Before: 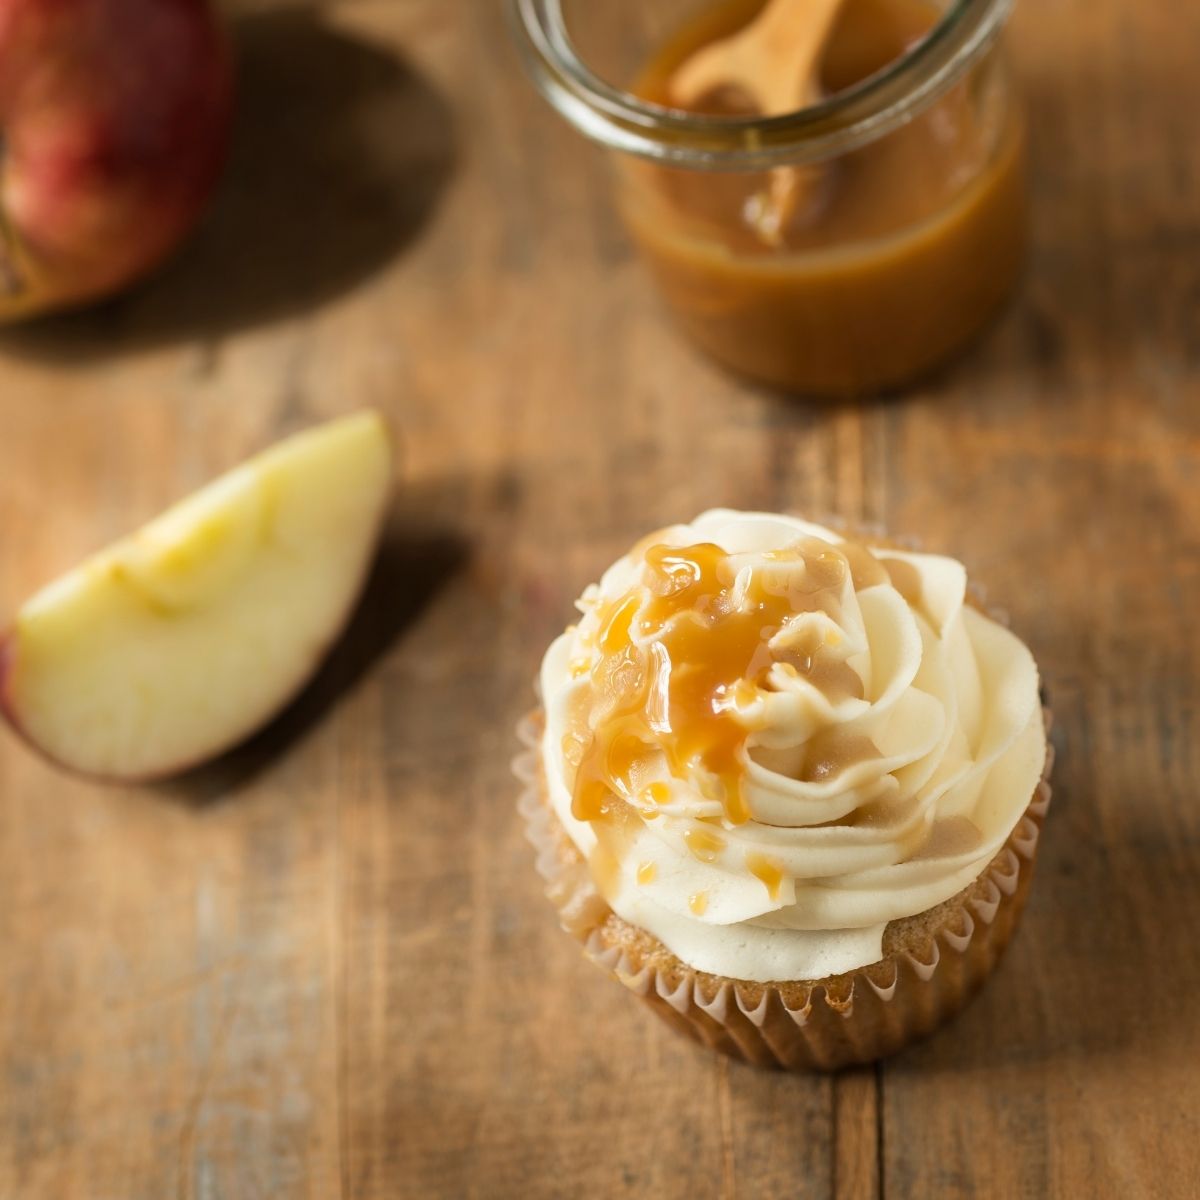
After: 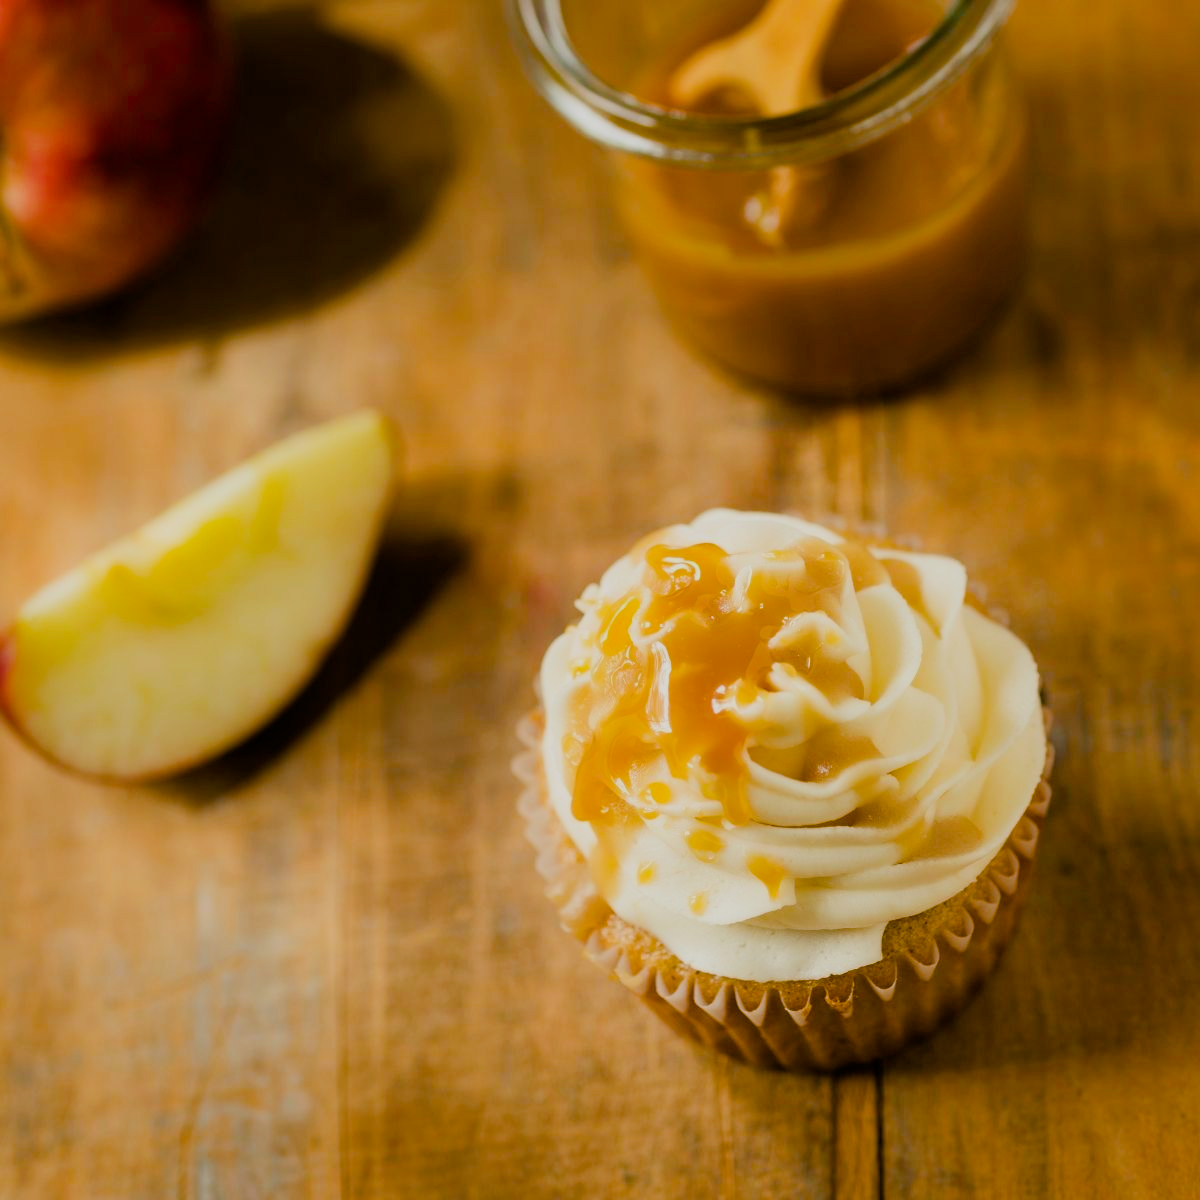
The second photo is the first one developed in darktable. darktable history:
color balance rgb: perceptual saturation grading › global saturation 45%, perceptual saturation grading › highlights -25%, perceptual saturation grading › shadows 50%, perceptual brilliance grading › global brilliance 3%, global vibrance 3%
filmic rgb: black relative exposure -7.65 EV, white relative exposure 4.56 EV, hardness 3.61
